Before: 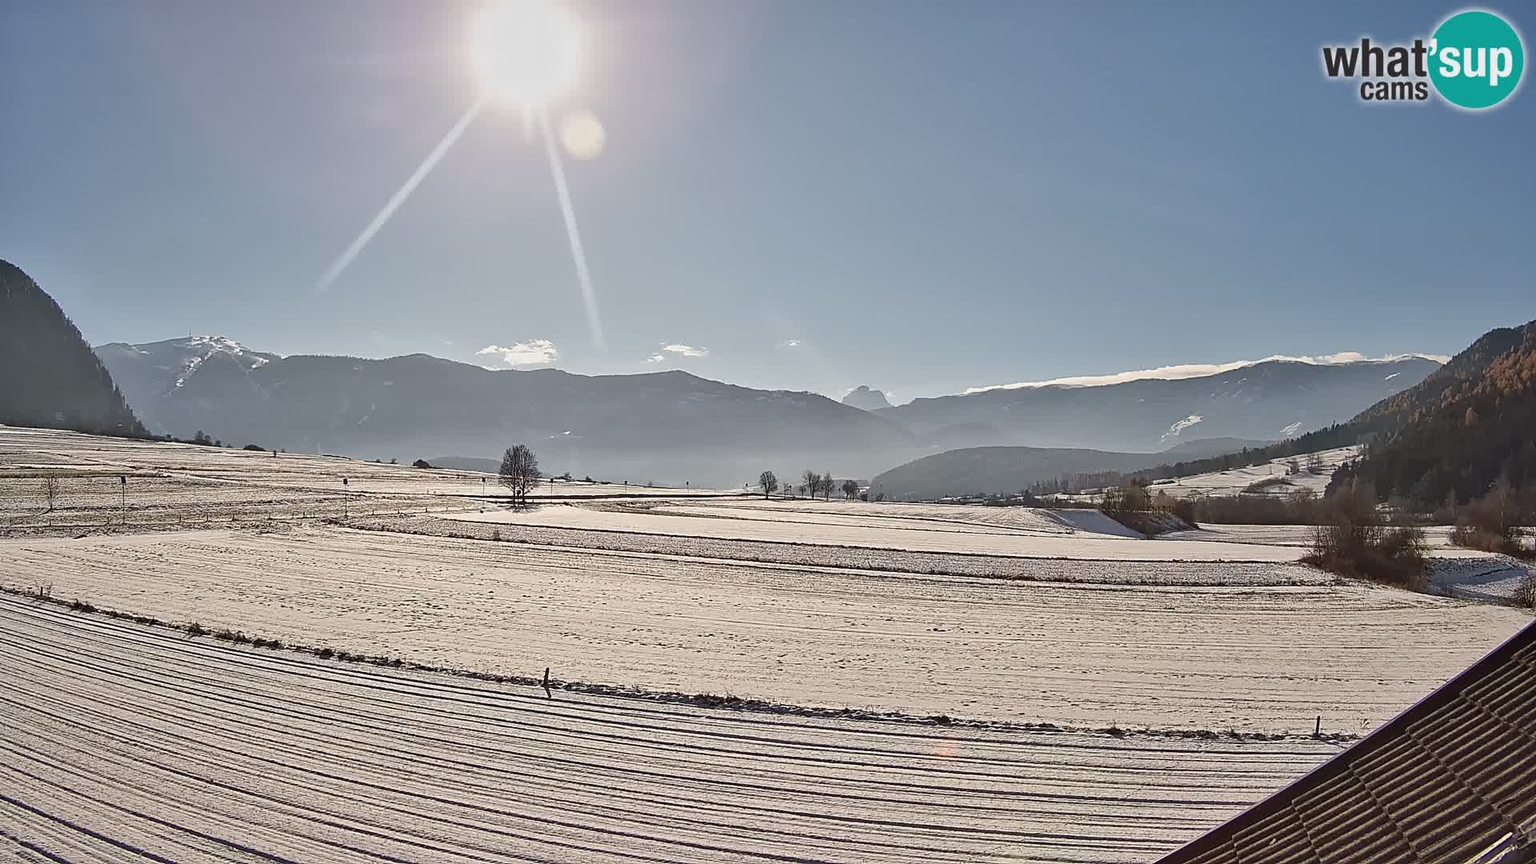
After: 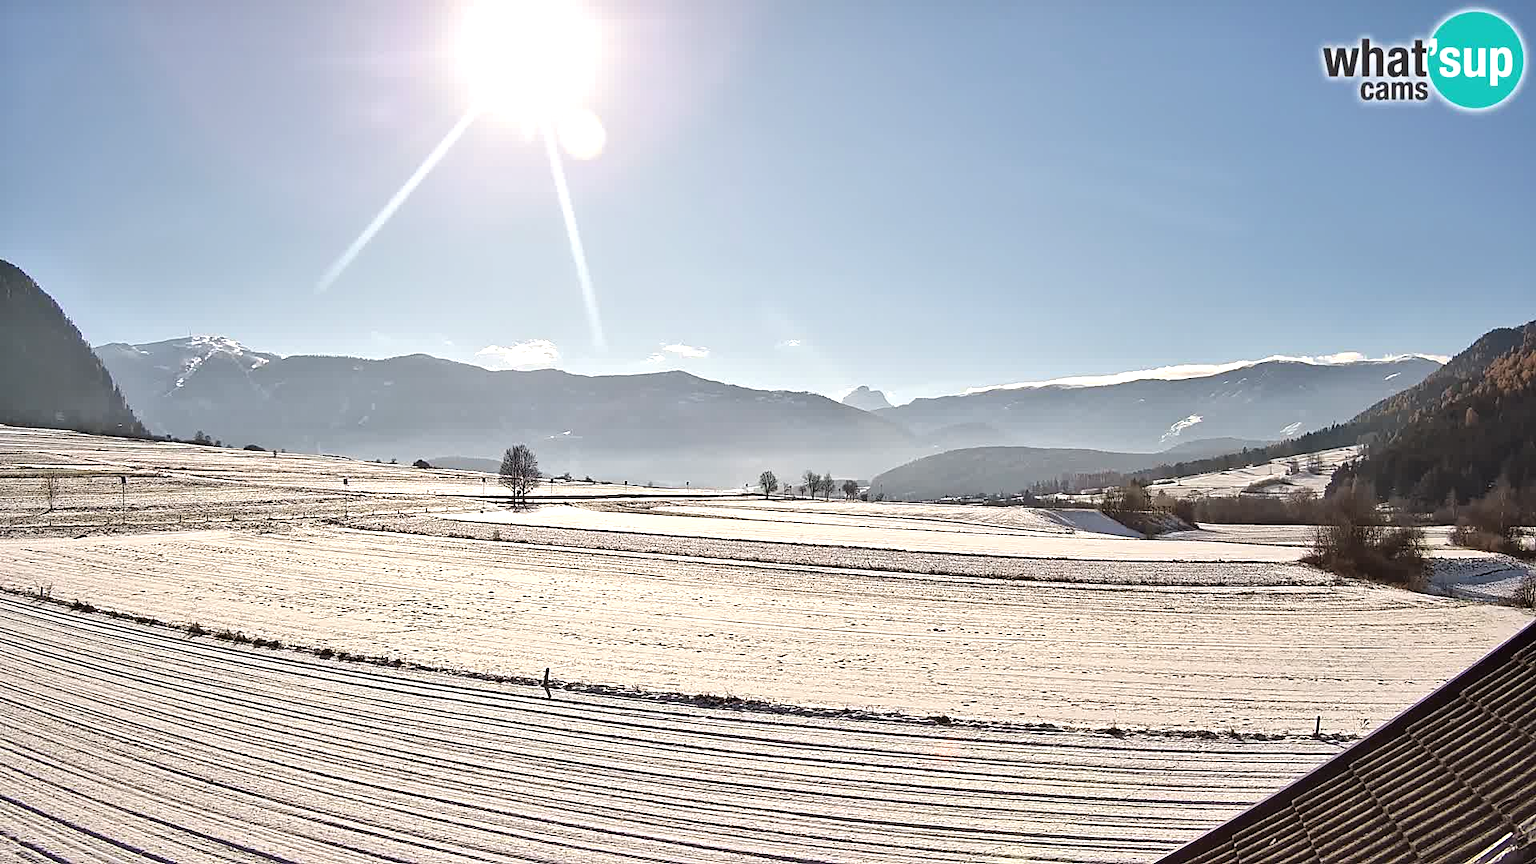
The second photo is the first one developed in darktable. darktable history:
exposure: compensate exposure bias true, compensate highlight preservation false
tone equalizer: -8 EV -0.775 EV, -7 EV -0.721 EV, -6 EV -0.628 EV, -5 EV -0.37 EV, -3 EV 0.372 EV, -2 EV 0.6 EV, -1 EV 0.69 EV, +0 EV 0.756 EV
